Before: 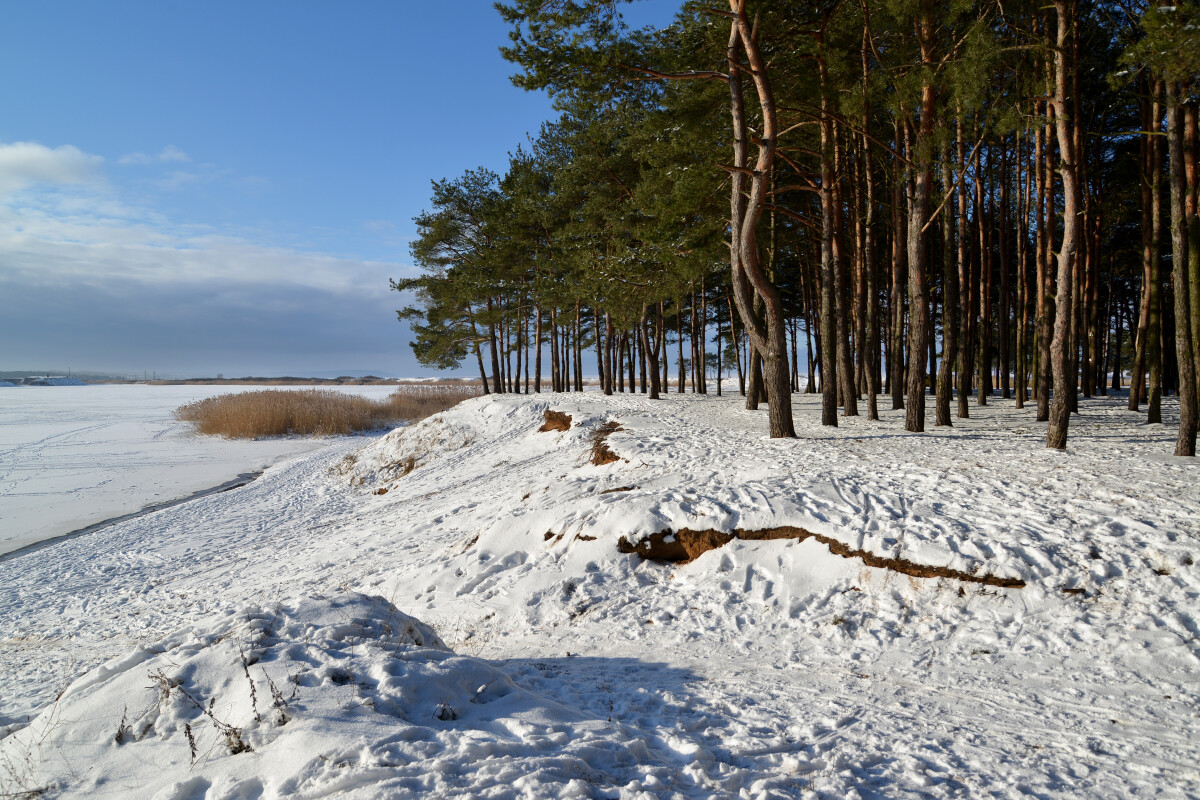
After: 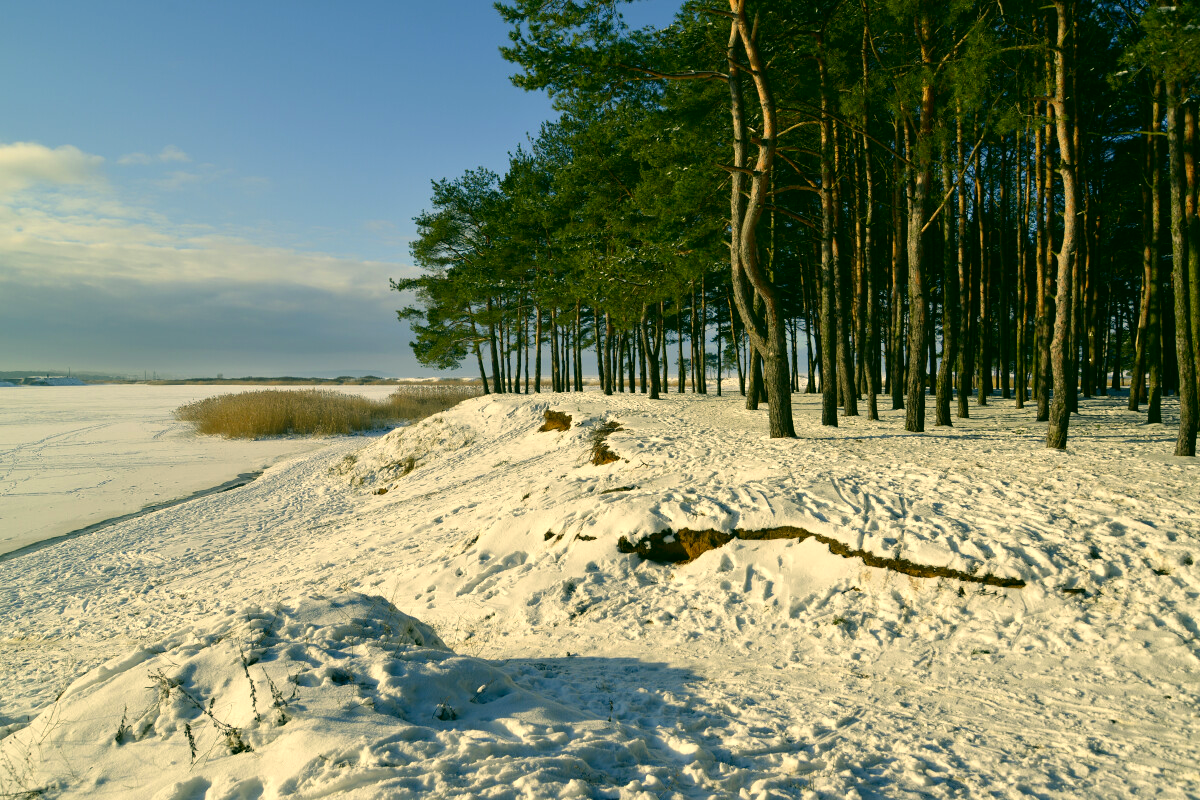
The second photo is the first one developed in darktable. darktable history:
color correction: highlights a* 4.88, highlights b* 24.85, shadows a* -16.3, shadows b* 3.98
color zones: curves: ch0 [(0, 0.487) (0.241, 0.395) (0.434, 0.373) (0.658, 0.412) (0.838, 0.487)]; ch1 [(0, 0) (0.053, 0.053) (0.211, 0.202) (0.579, 0.259) (0.781, 0.241)], mix -136.39%
